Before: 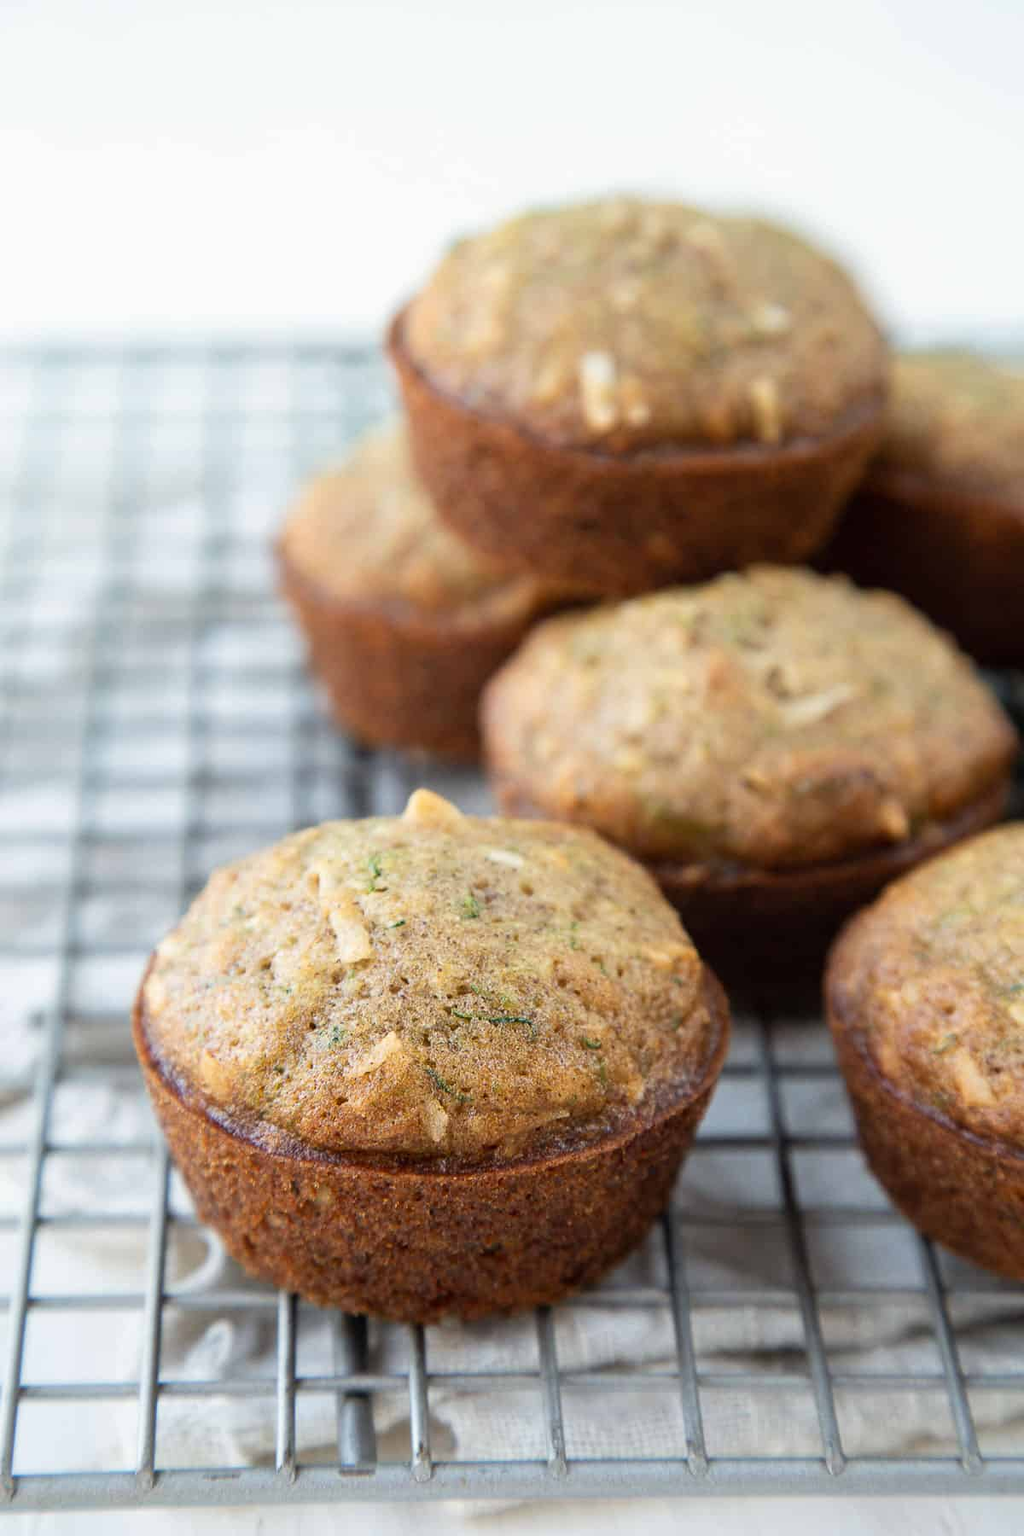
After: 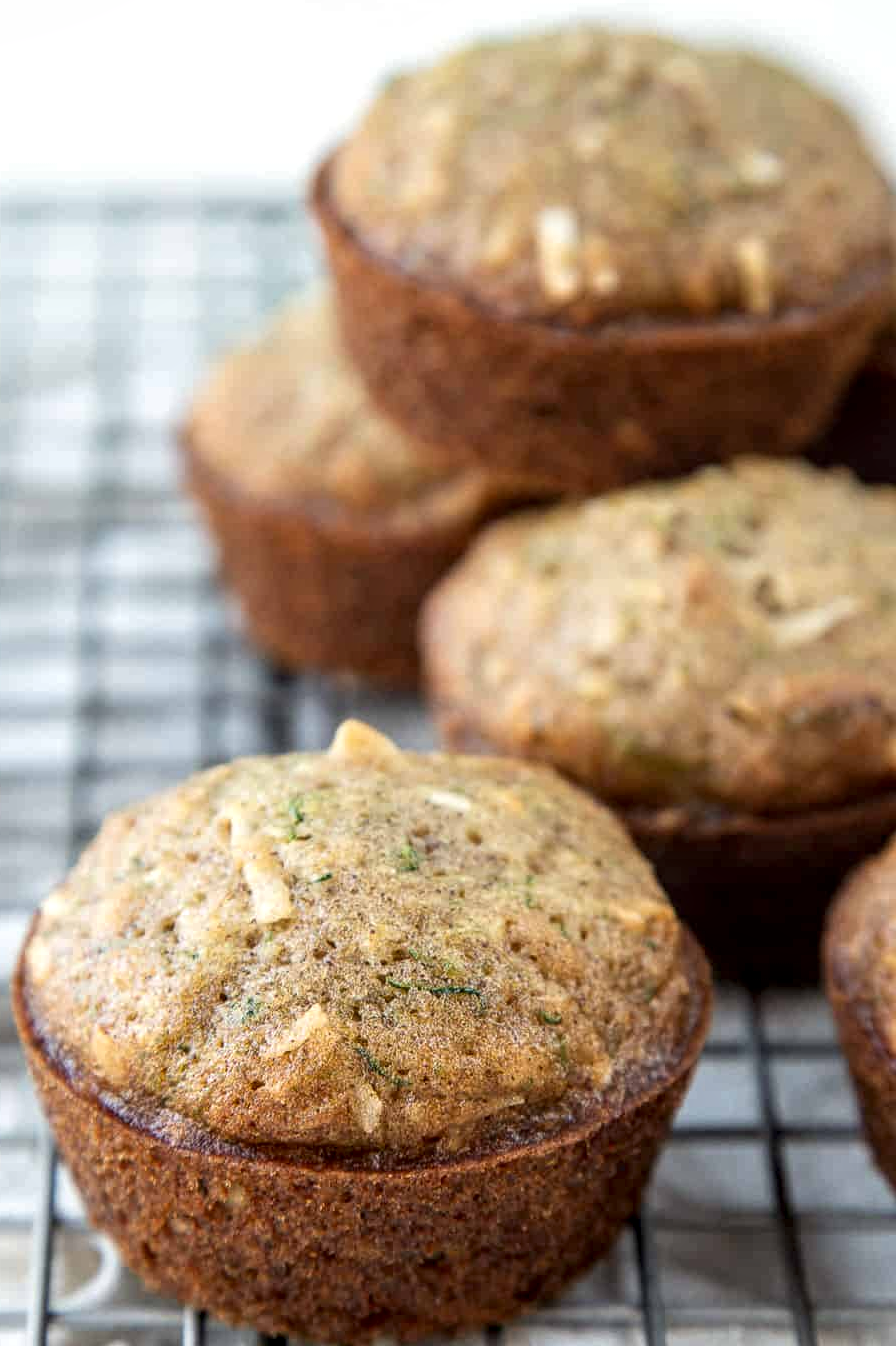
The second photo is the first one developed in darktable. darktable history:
crop and rotate: left 11.946%, top 11.403%, right 13.32%, bottom 13.794%
local contrast: highlights 62%, detail 143%, midtone range 0.432
